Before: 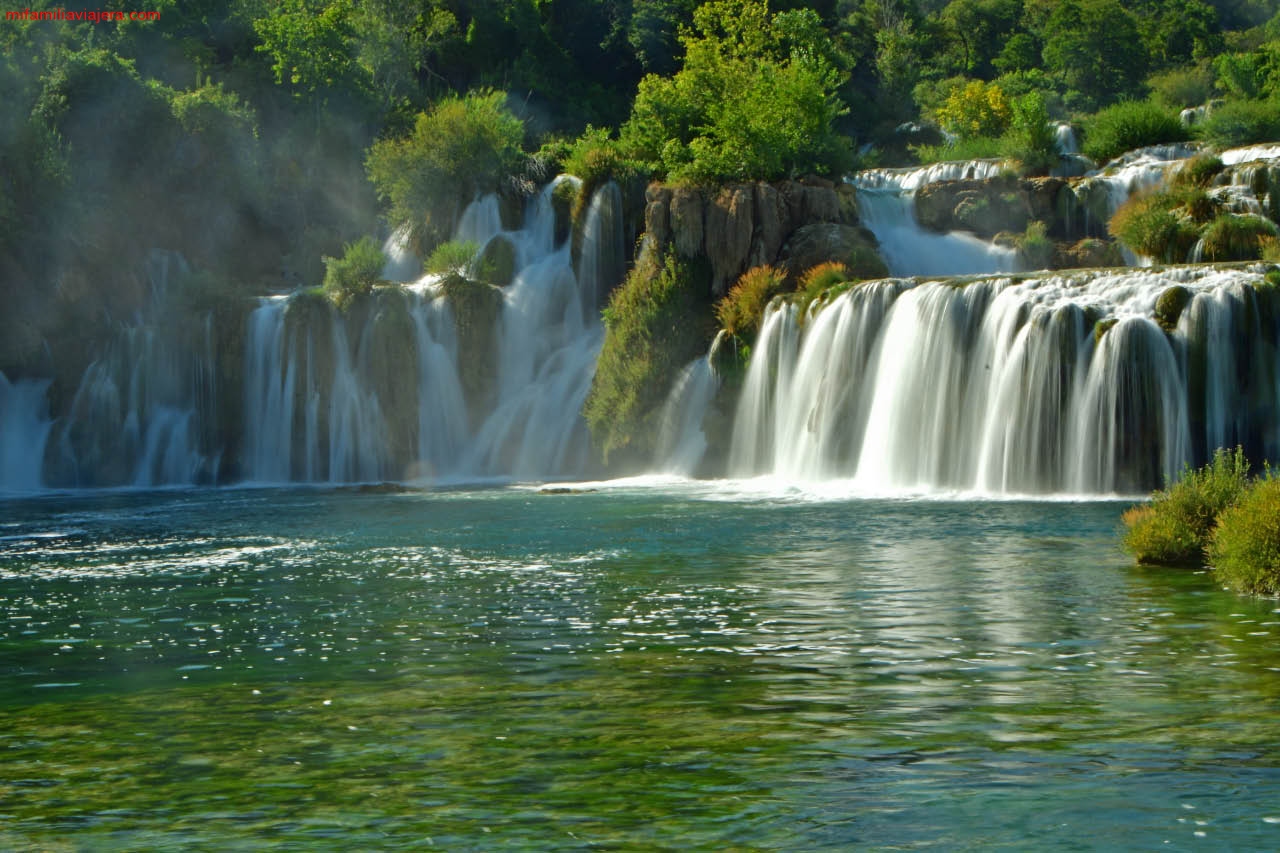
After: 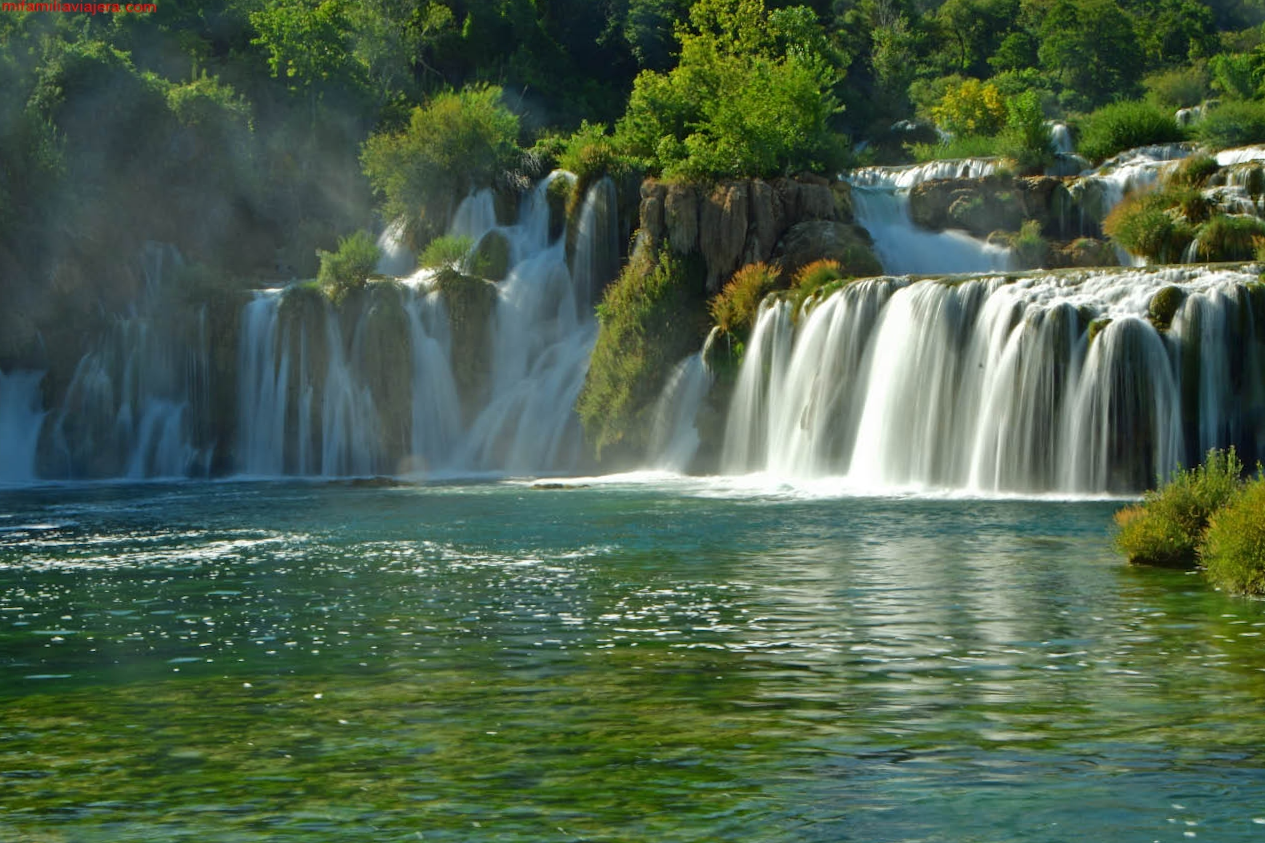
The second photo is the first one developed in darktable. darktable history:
crop and rotate: angle -0.442°
